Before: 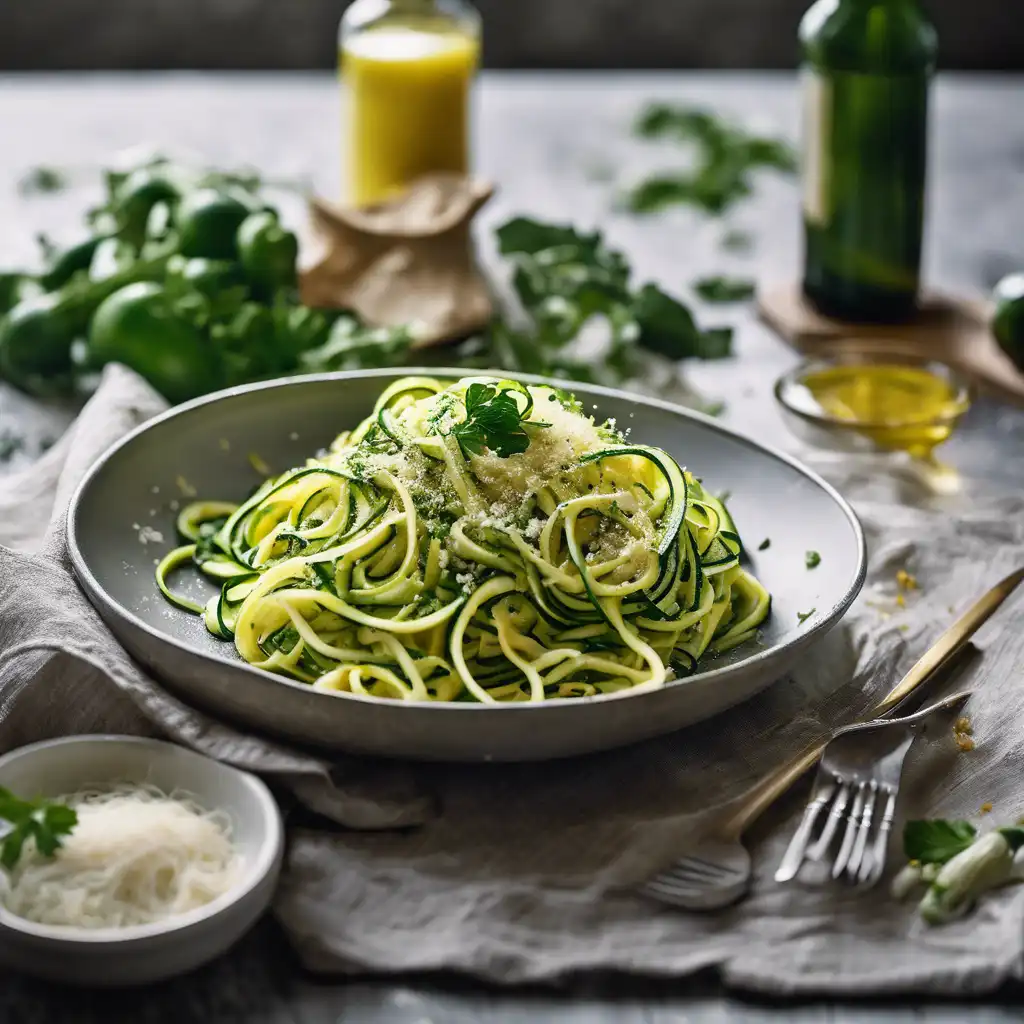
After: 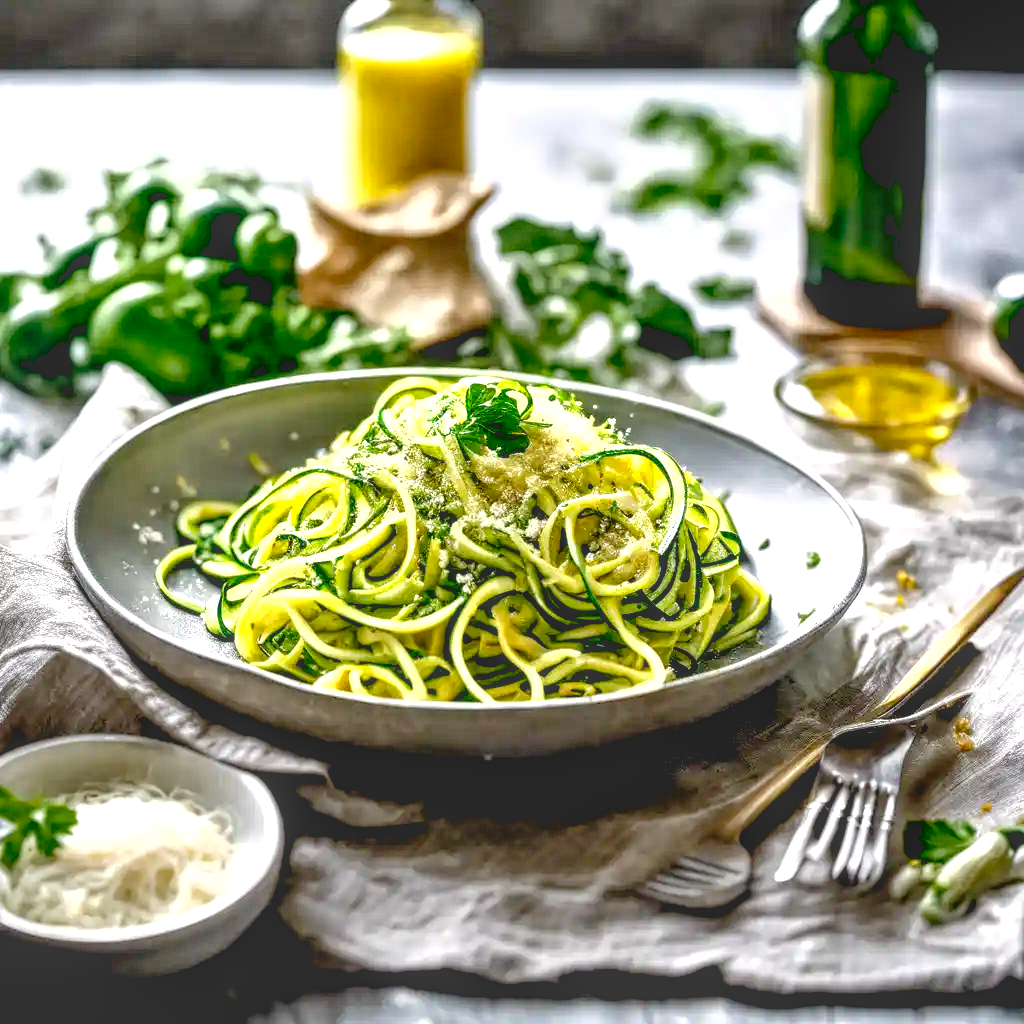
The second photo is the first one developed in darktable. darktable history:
exposure: black level correction 0.016, exposure -0.009 EV, compensate highlight preservation false
local contrast: highlights 66%, shadows 33%, detail 166%, midtone range 0.2
levels: levels [0, 0.374, 0.749]
